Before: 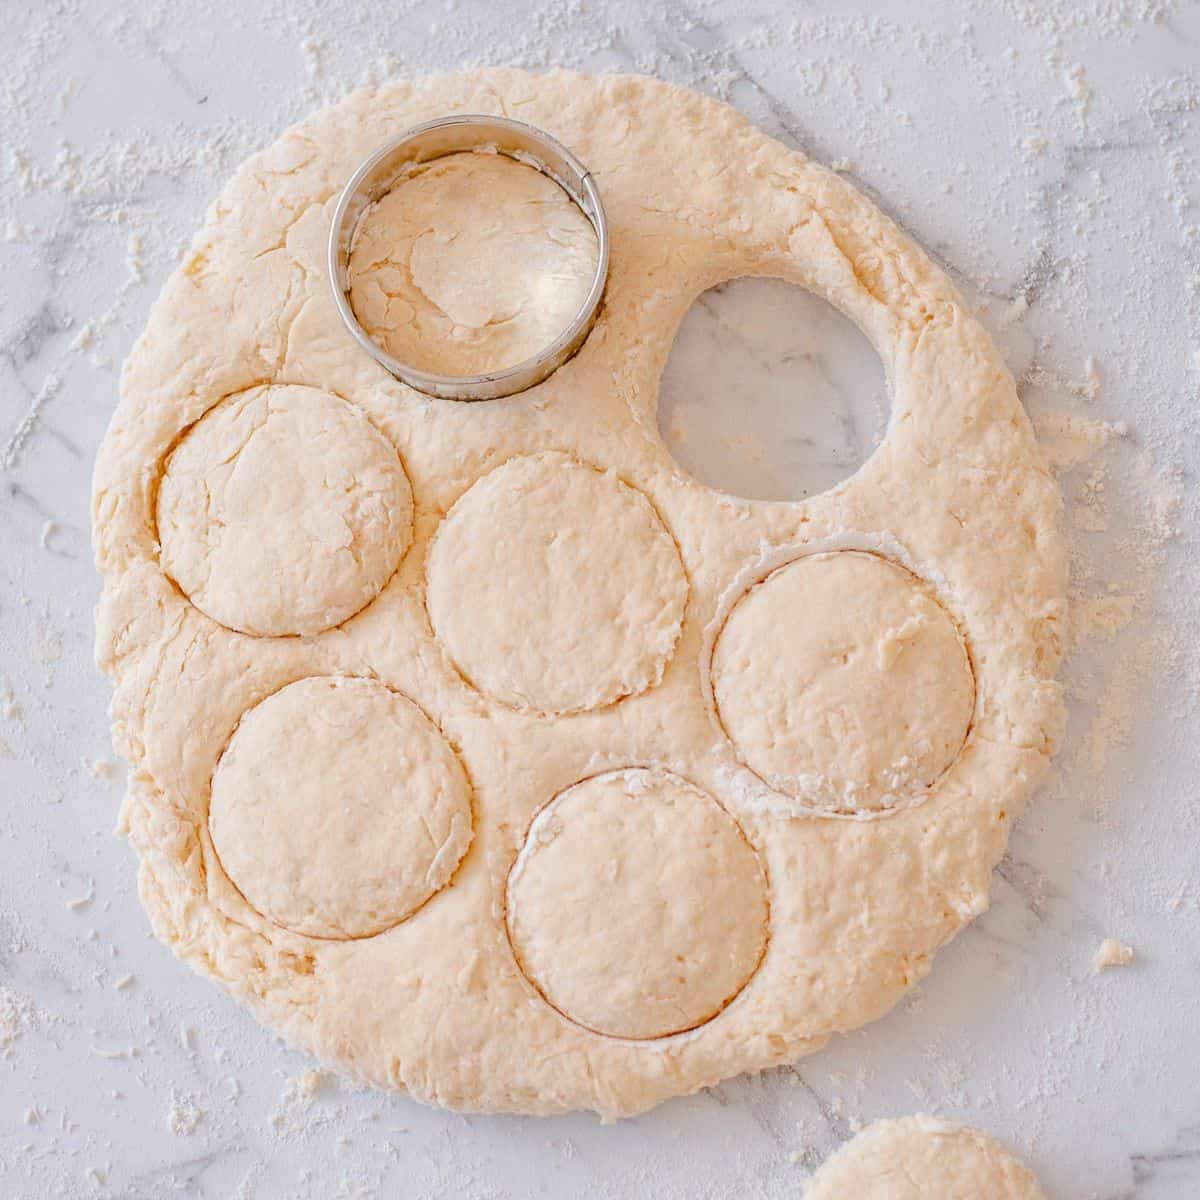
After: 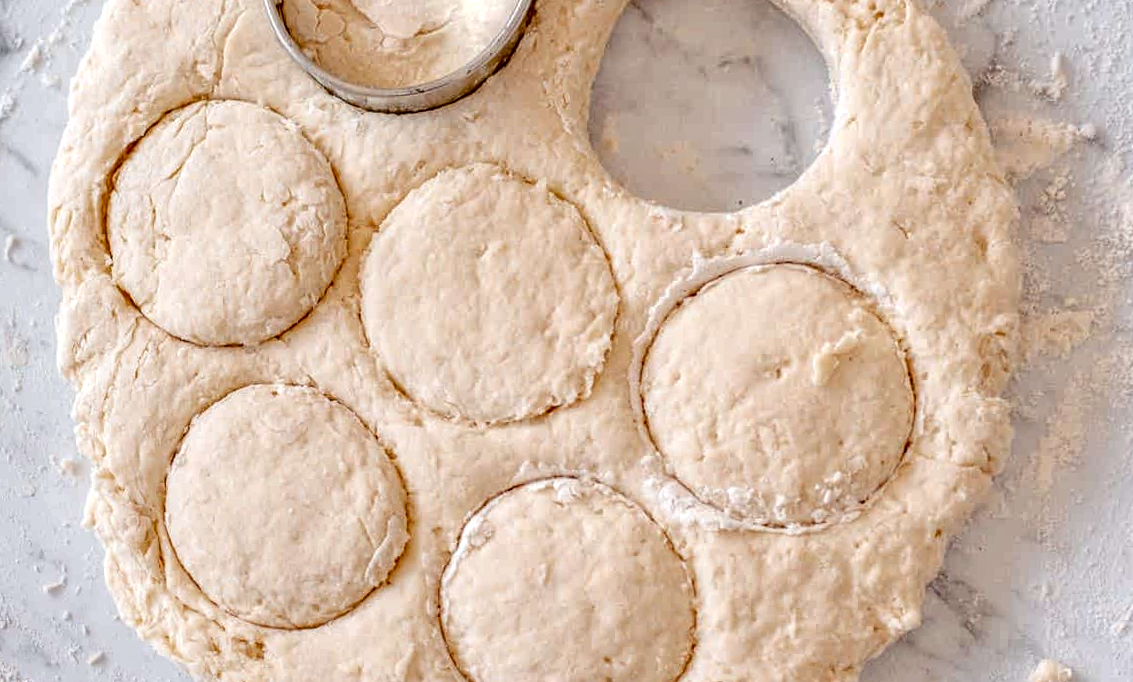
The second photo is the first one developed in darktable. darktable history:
rotate and perspective: rotation 0.062°, lens shift (vertical) 0.115, lens shift (horizontal) -0.133, crop left 0.047, crop right 0.94, crop top 0.061, crop bottom 0.94
local contrast: highlights 19%, detail 186%
crop and rotate: top 25.357%, bottom 13.942%
